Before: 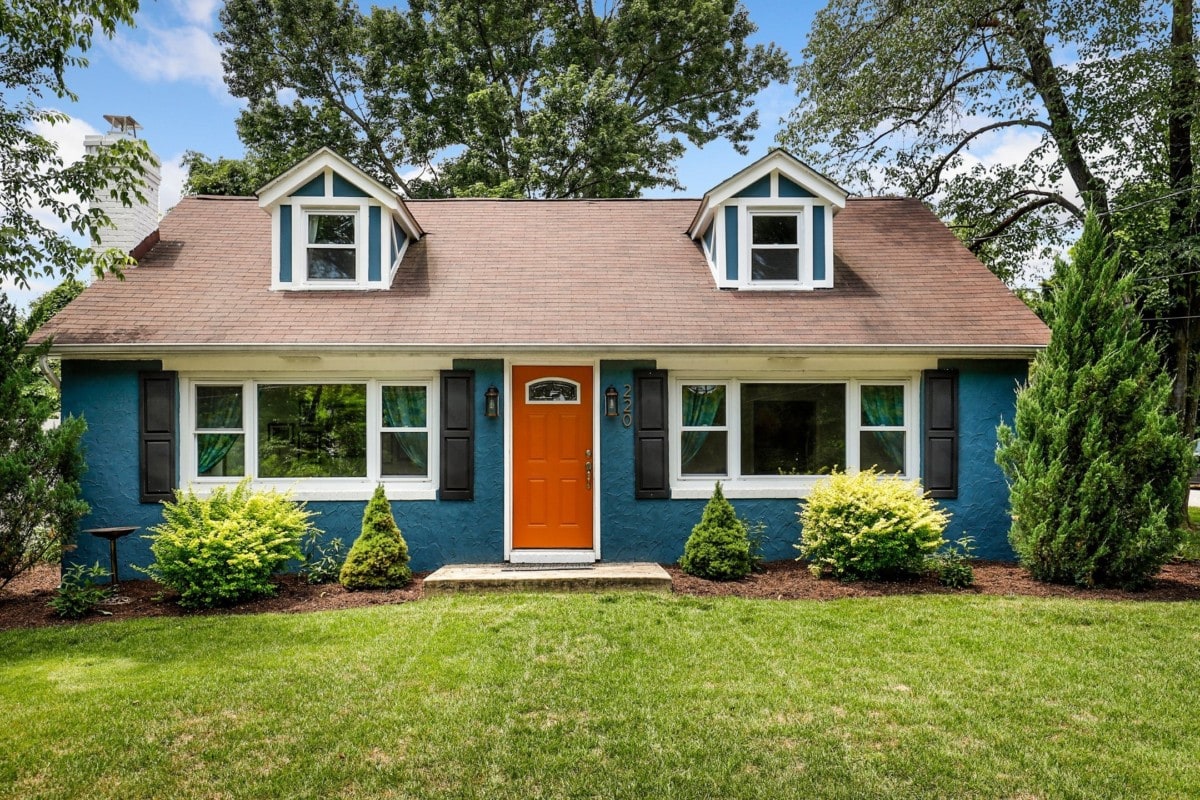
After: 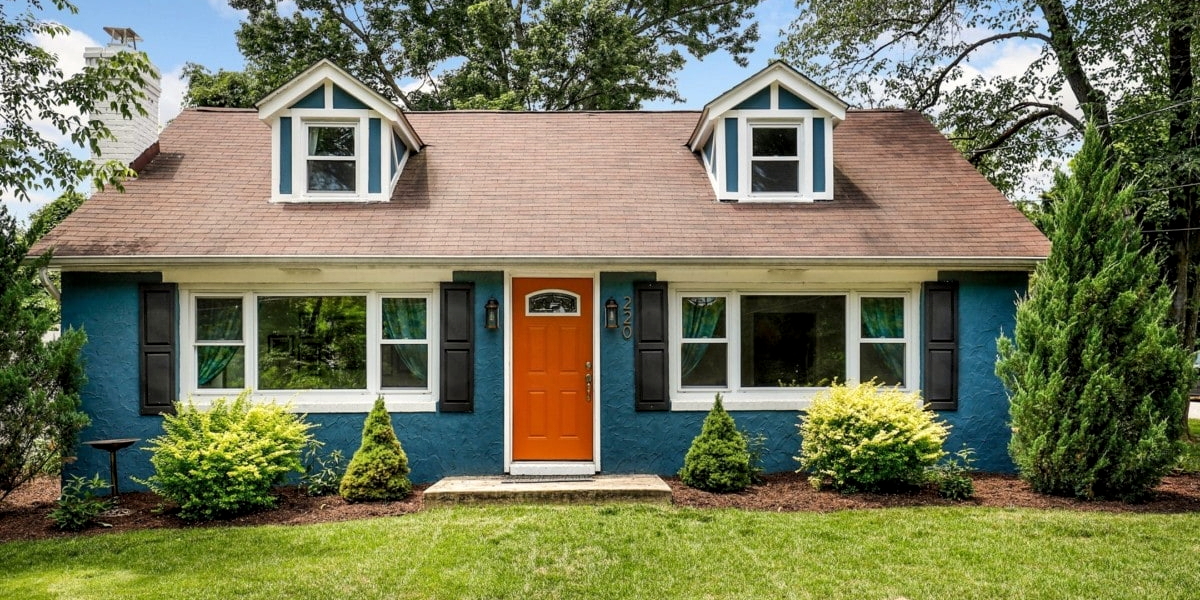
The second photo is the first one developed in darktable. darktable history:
white balance: red 1.009, blue 0.985
local contrast: highlights 100%, shadows 100%, detail 120%, midtone range 0.2
crop: top 11.038%, bottom 13.962%
